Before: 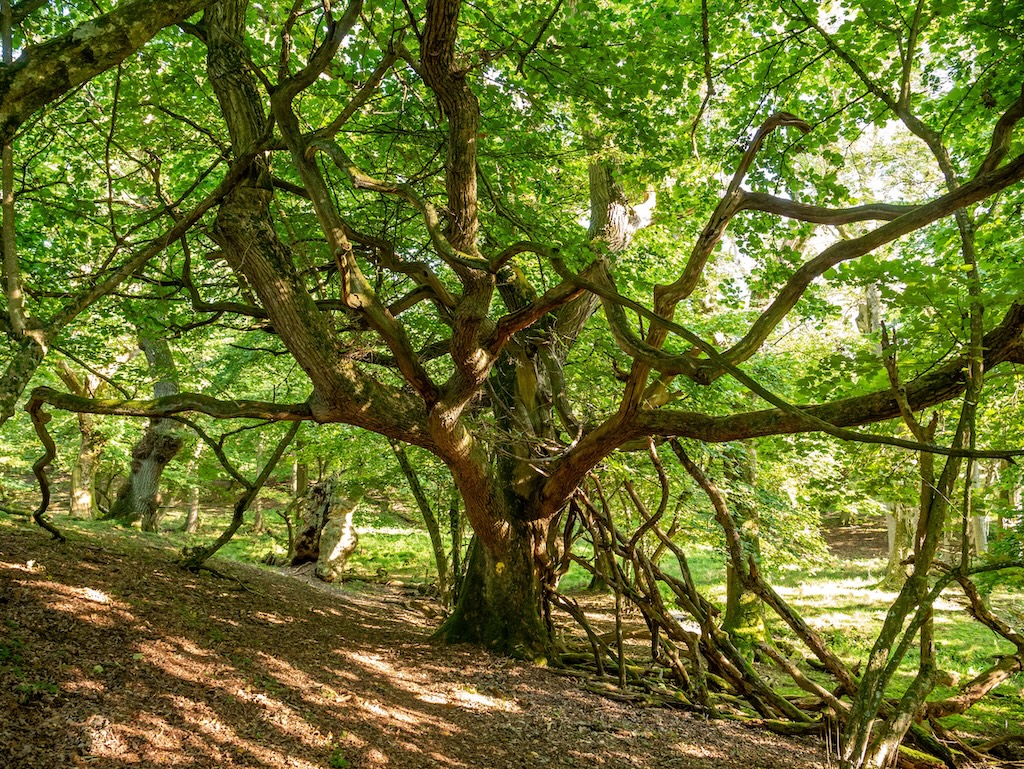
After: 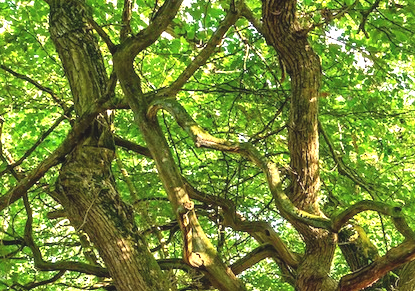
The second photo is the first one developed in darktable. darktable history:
exposure: black level correction -0.005, exposure 1 EV, compensate highlight preservation false
crop: left 15.452%, top 5.459%, right 43.956%, bottom 56.62%
